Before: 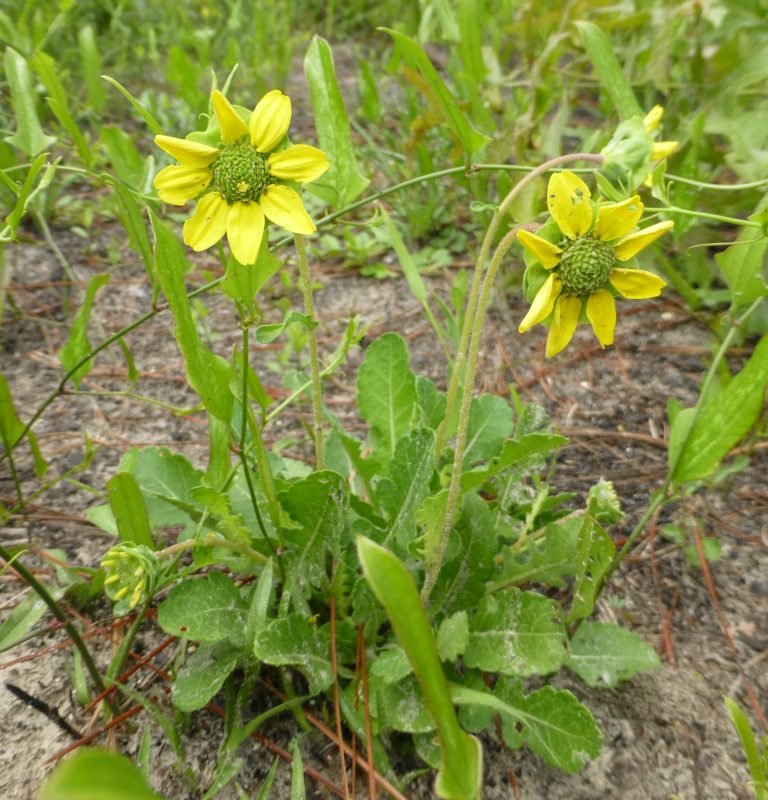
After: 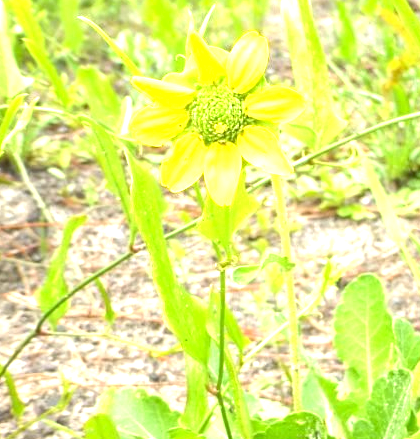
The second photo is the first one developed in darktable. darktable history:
exposure: black level correction 0.001, exposure 1.735 EV, compensate highlight preservation false
crop and rotate: left 3.047%, top 7.509%, right 42.236%, bottom 37.598%
